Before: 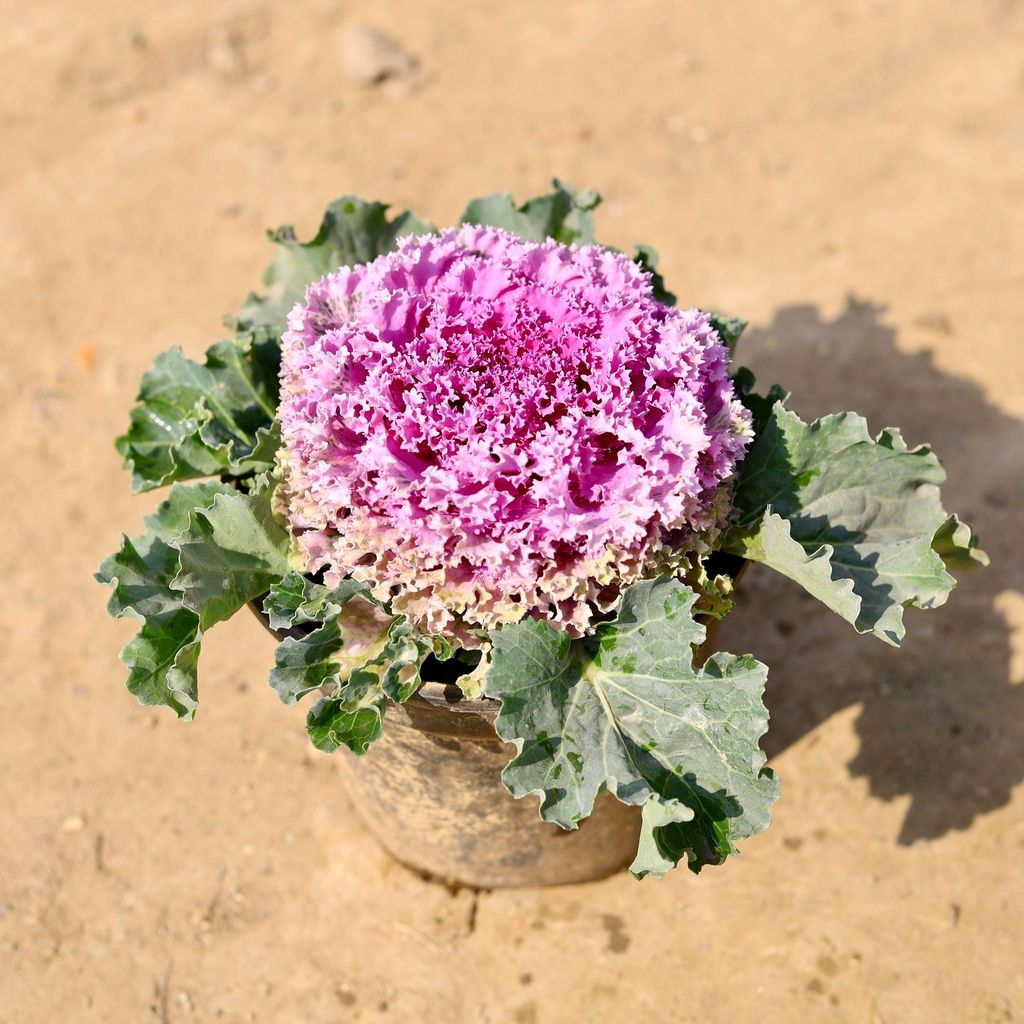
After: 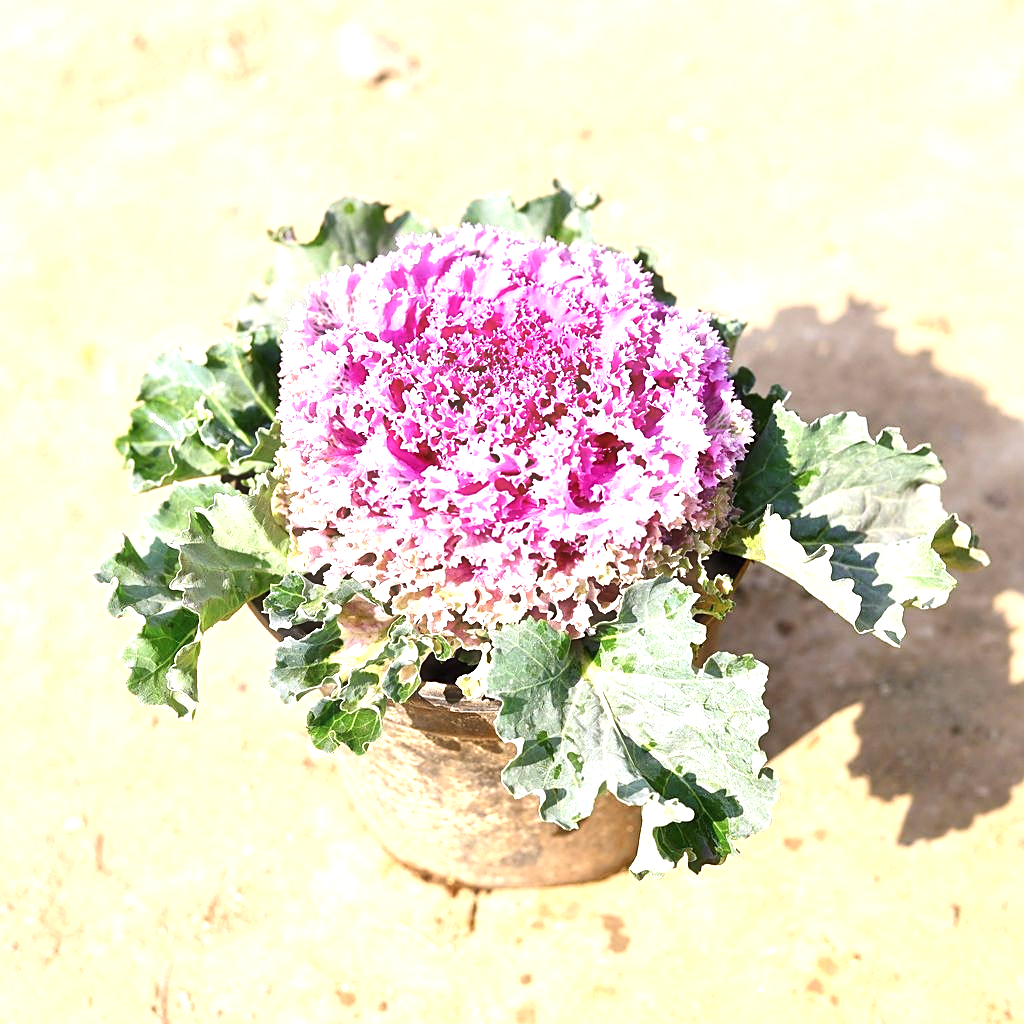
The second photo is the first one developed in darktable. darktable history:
haze removal: strength -0.04, compatibility mode true, adaptive false
sharpen: on, module defaults
exposure: exposure 1.159 EV, compensate highlight preservation false
color correction: highlights a* -0.084, highlights b* -6.04, shadows a* -0.139, shadows b* -0.12
